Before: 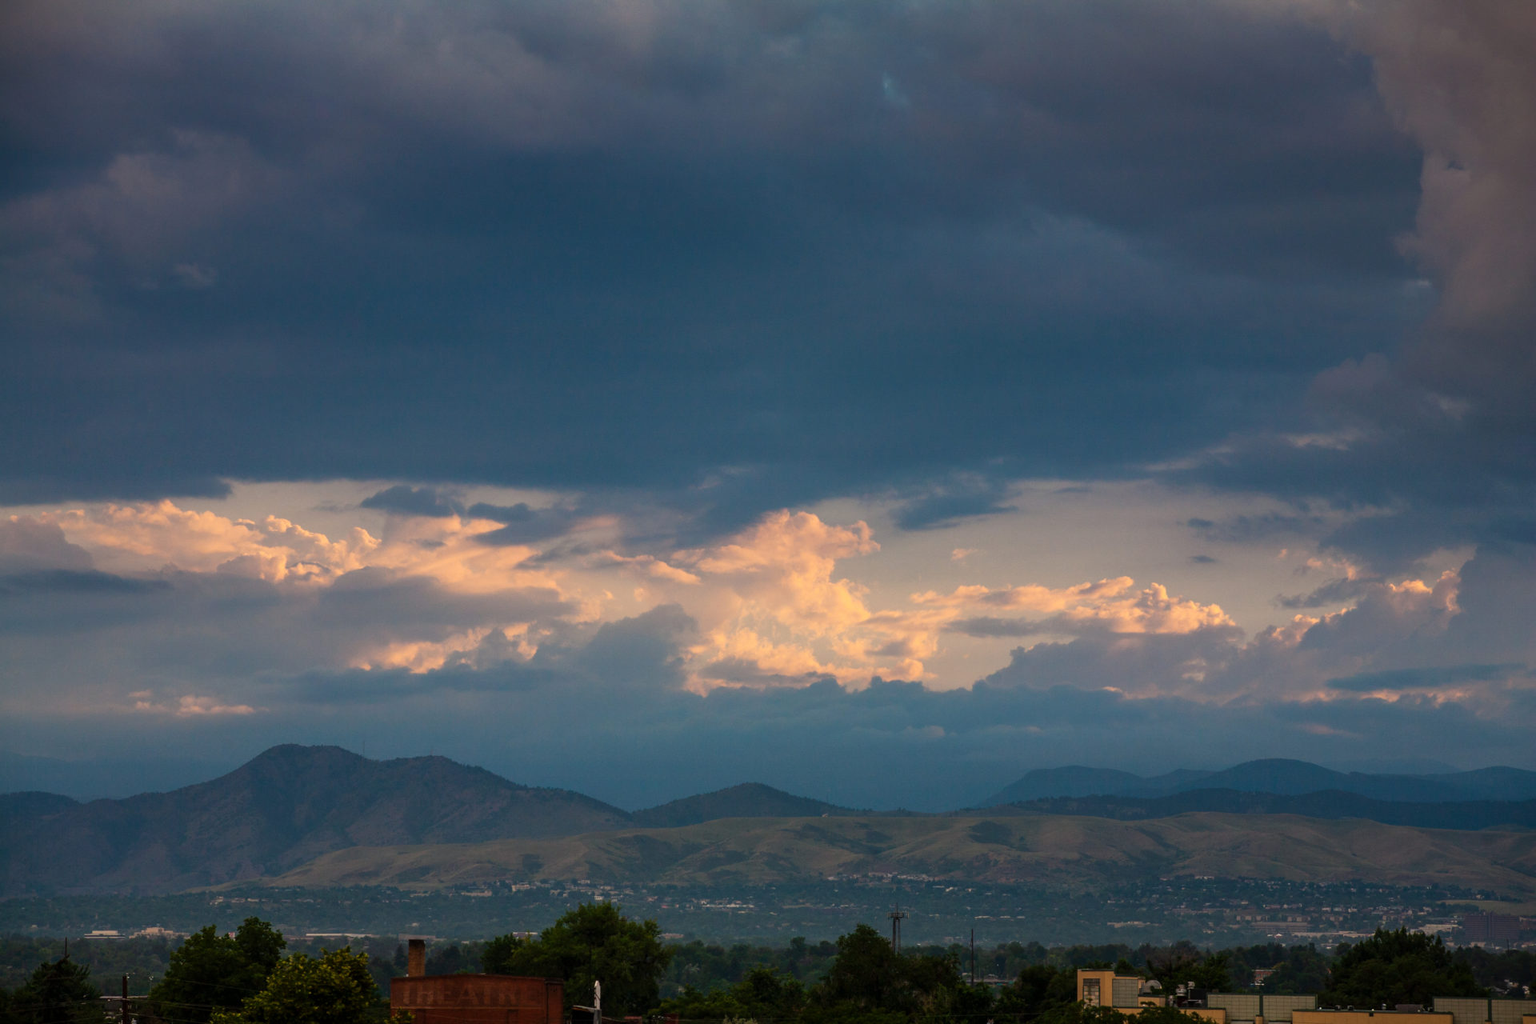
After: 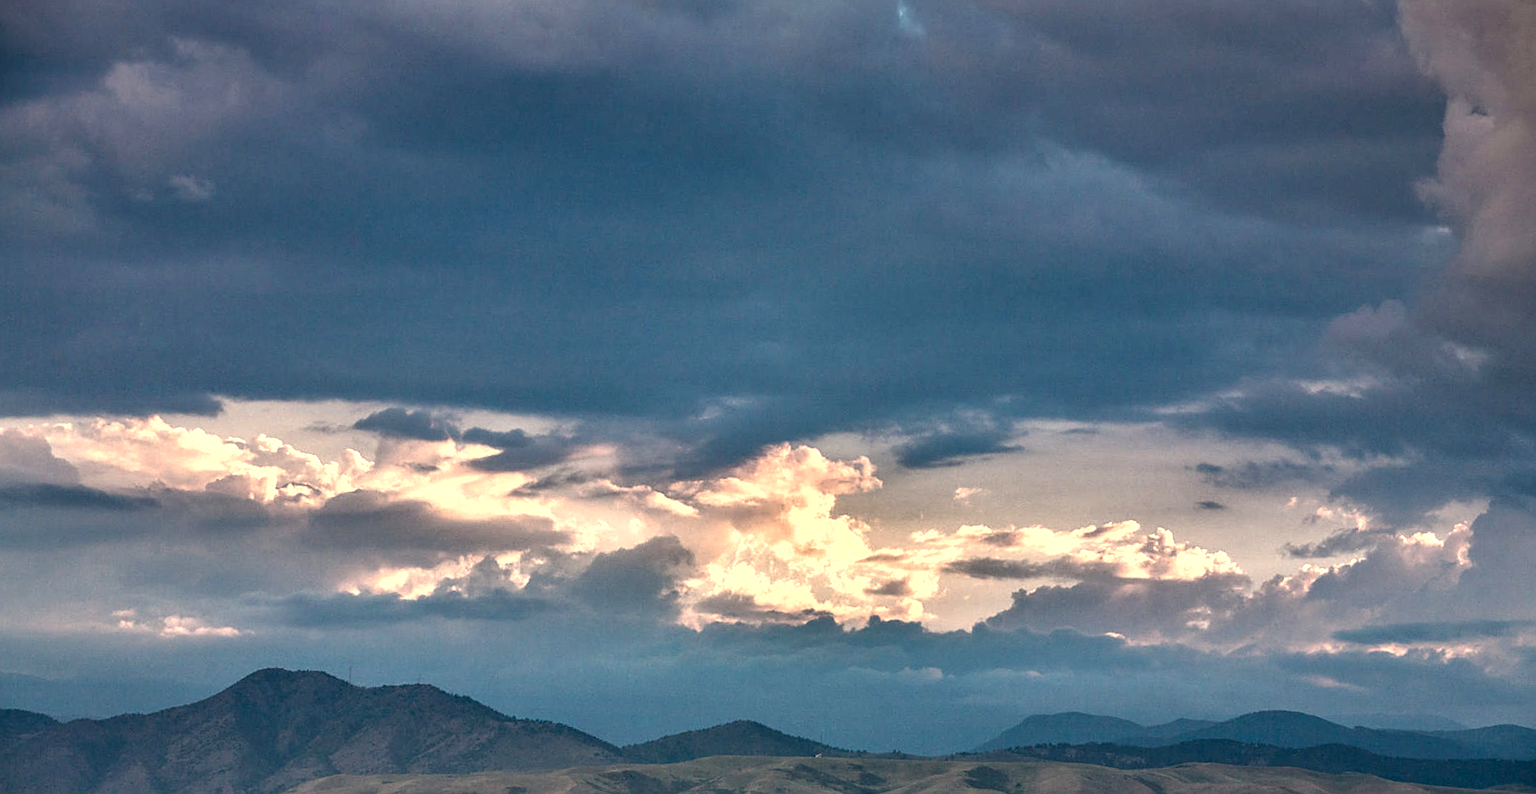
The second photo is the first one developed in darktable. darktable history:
exposure: black level correction 0, exposure 0.7 EV, compensate exposure bias true, compensate highlight preservation false
local contrast: on, module defaults
crop and rotate: top 5.667%, bottom 14.937%
rotate and perspective: rotation 1.57°, crop left 0.018, crop right 0.982, crop top 0.039, crop bottom 0.961
shadows and highlights: shadows 24.5, highlights -78.15, soften with gaussian
sharpen: on, module defaults
contrast equalizer: octaves 7, y [[0.609, 0.611, 0.615, 0.613, 0.607, 0.603], [0.504, 0.498, 0.496, 0.499, 0.506, 0.516], [0 ×6], [0 ×6], [0 ×6]]
